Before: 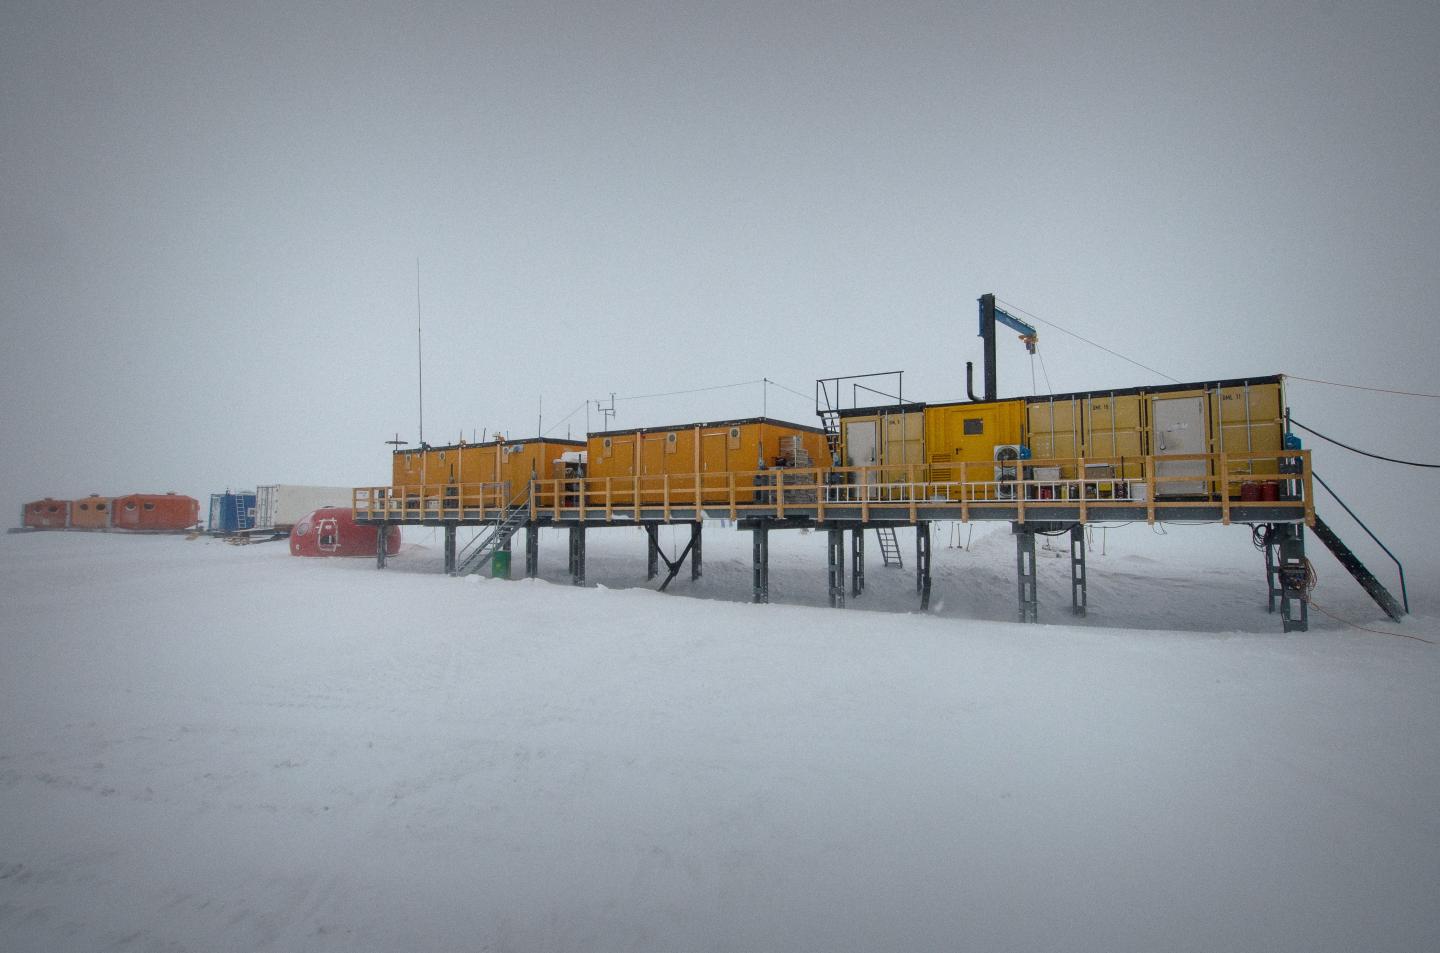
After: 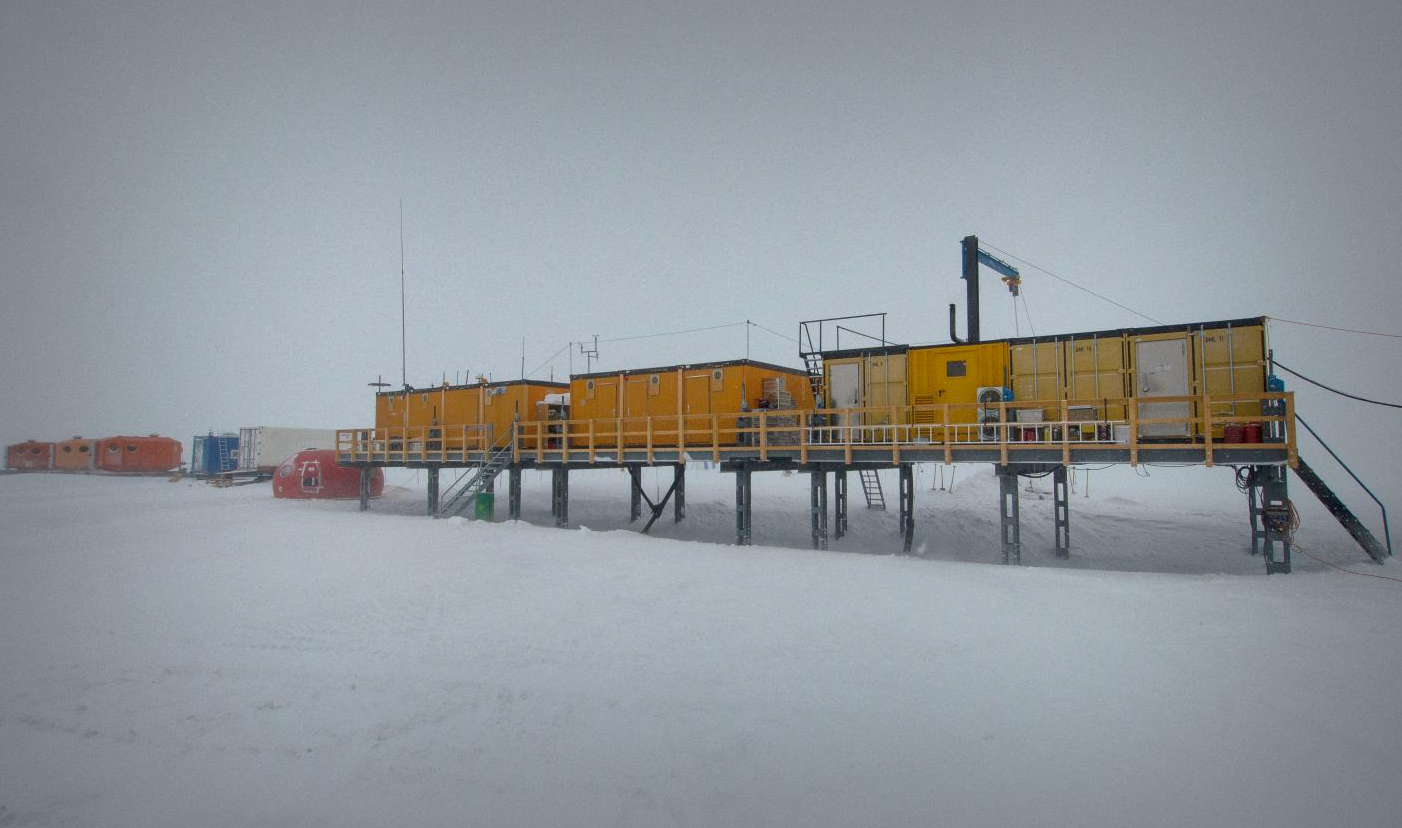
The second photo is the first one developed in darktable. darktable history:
shadows and highlights: on, module defaults
crop: left 1.19%, top 6.134%, right 1.402%, bottom 6.973%
